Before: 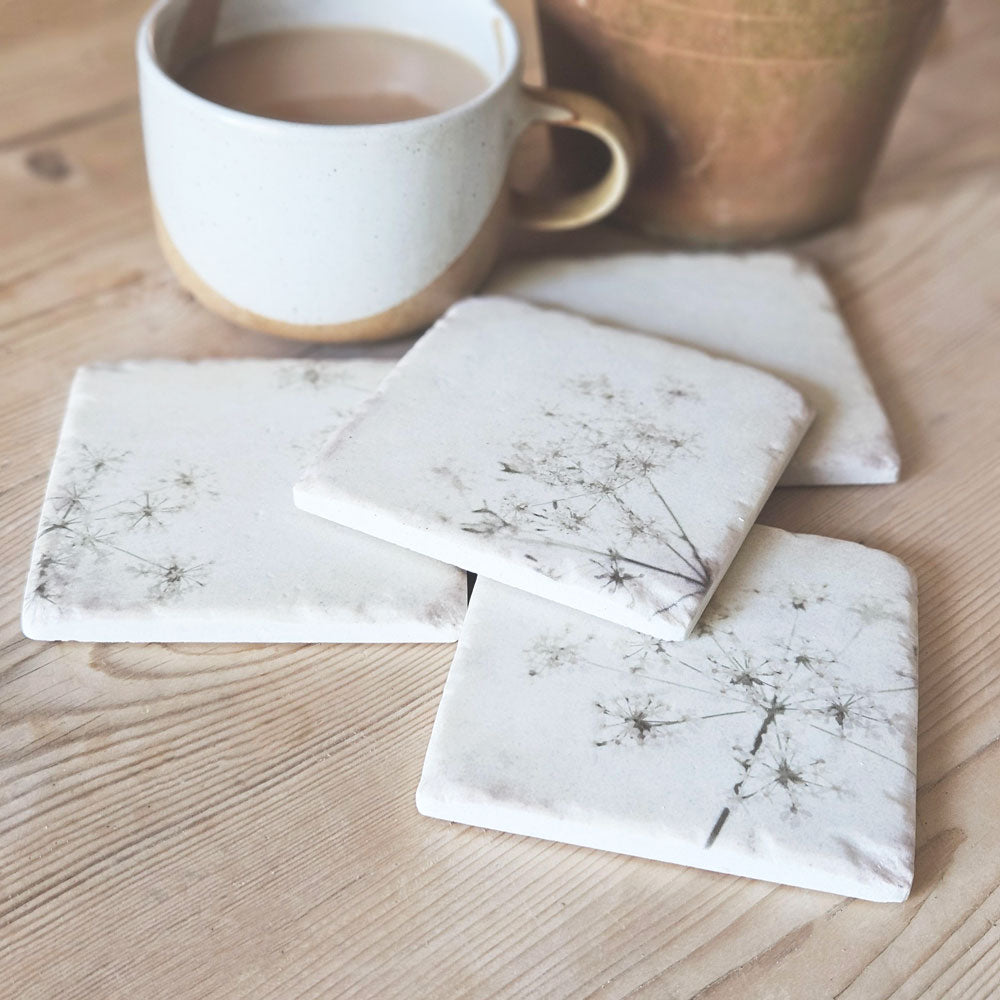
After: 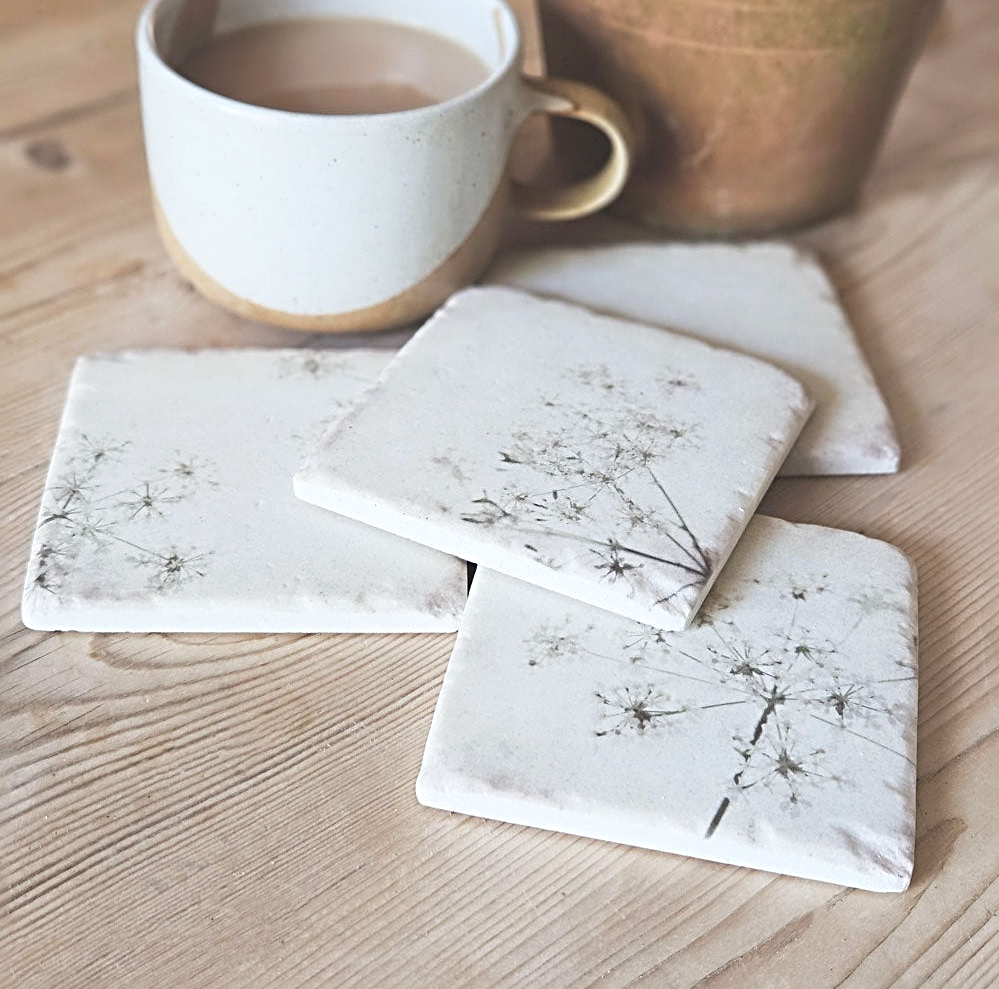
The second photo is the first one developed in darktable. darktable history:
crop: top 1.049%, right 0.001%
sharpen: radius 4
